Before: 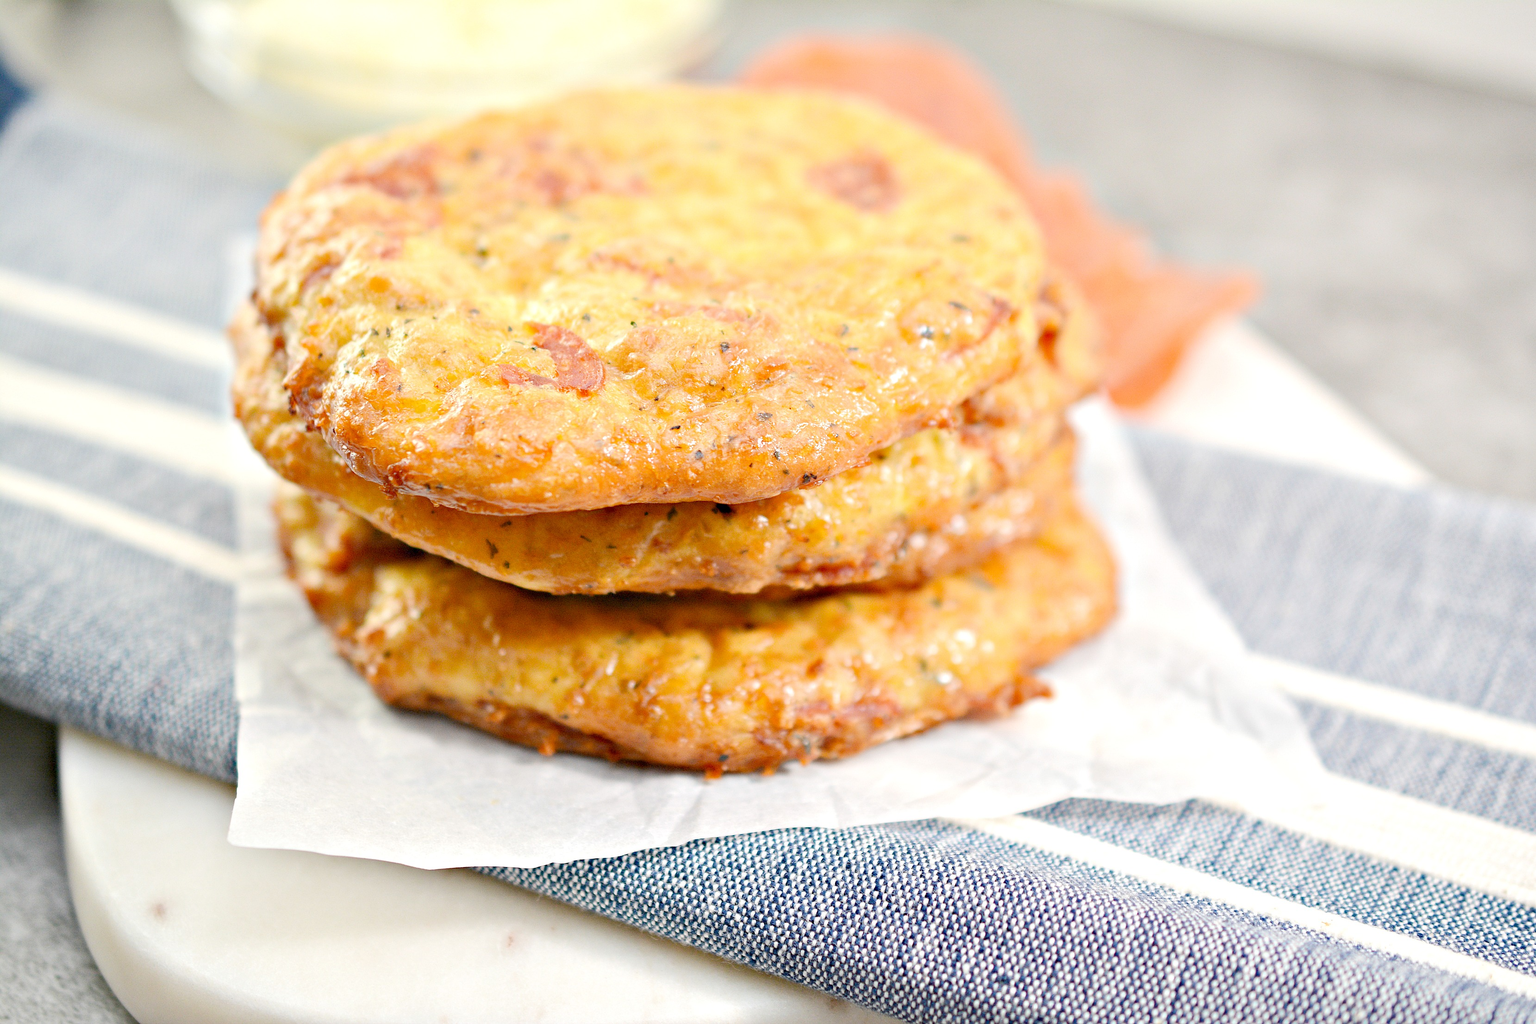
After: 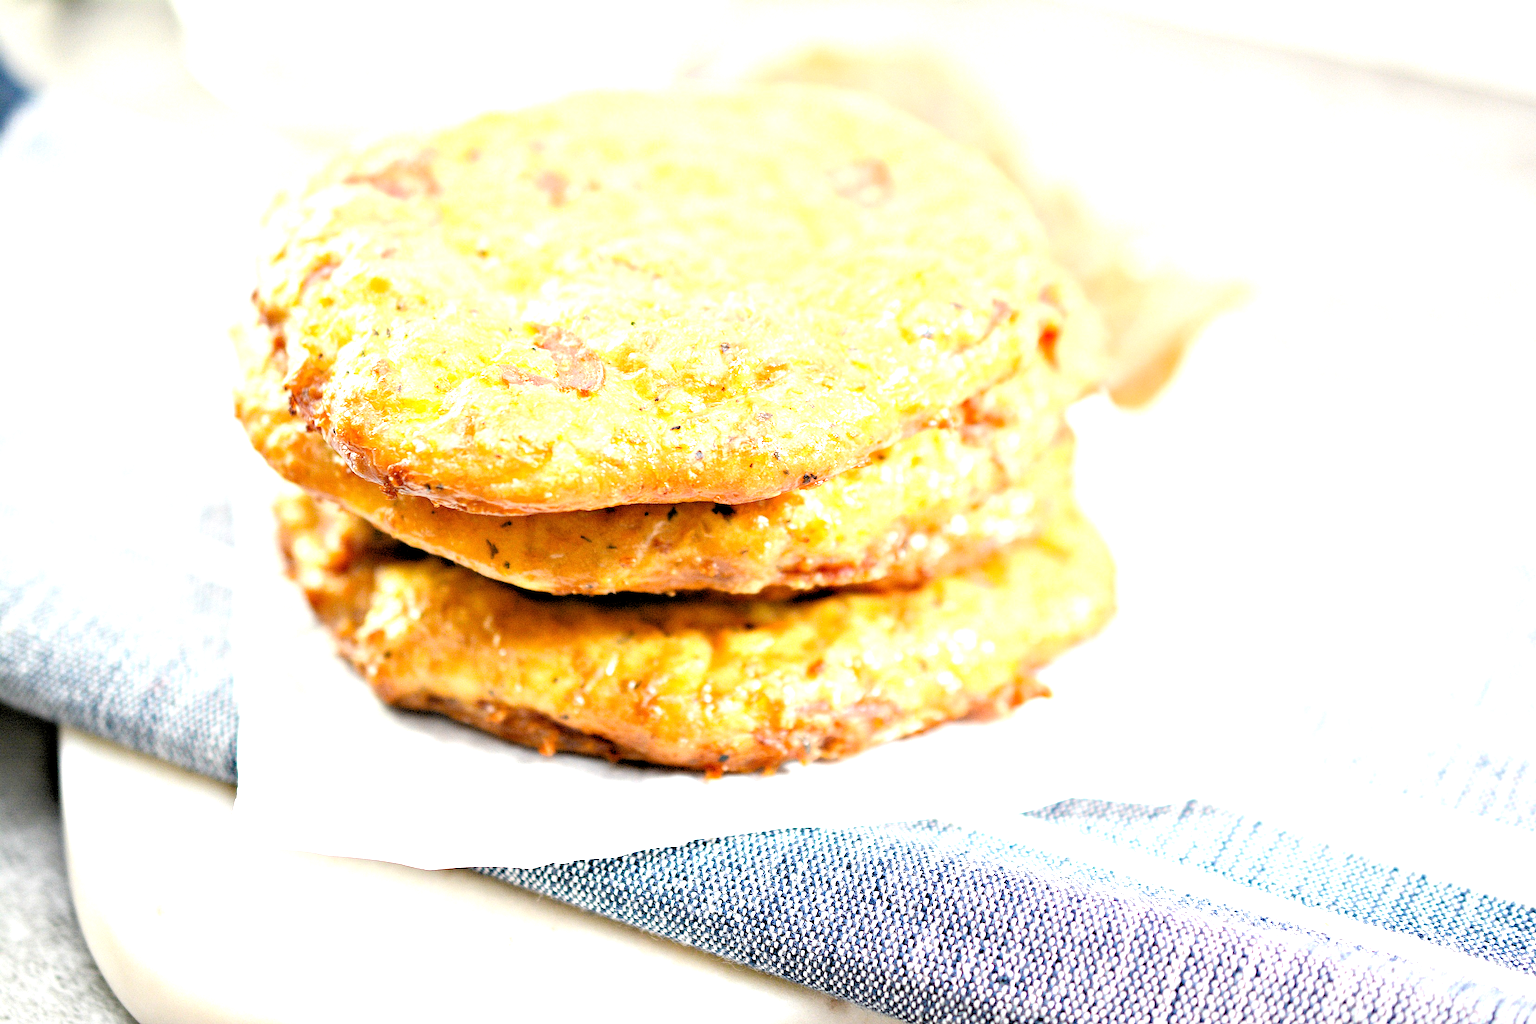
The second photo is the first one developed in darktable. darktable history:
rgb levels: levels [[0.034, 0.472, 0.904], [0, 0.5, 1], [0, 0.5, 1]]
exposure: exposure 0.77 EV, compensate highlight preservation false
